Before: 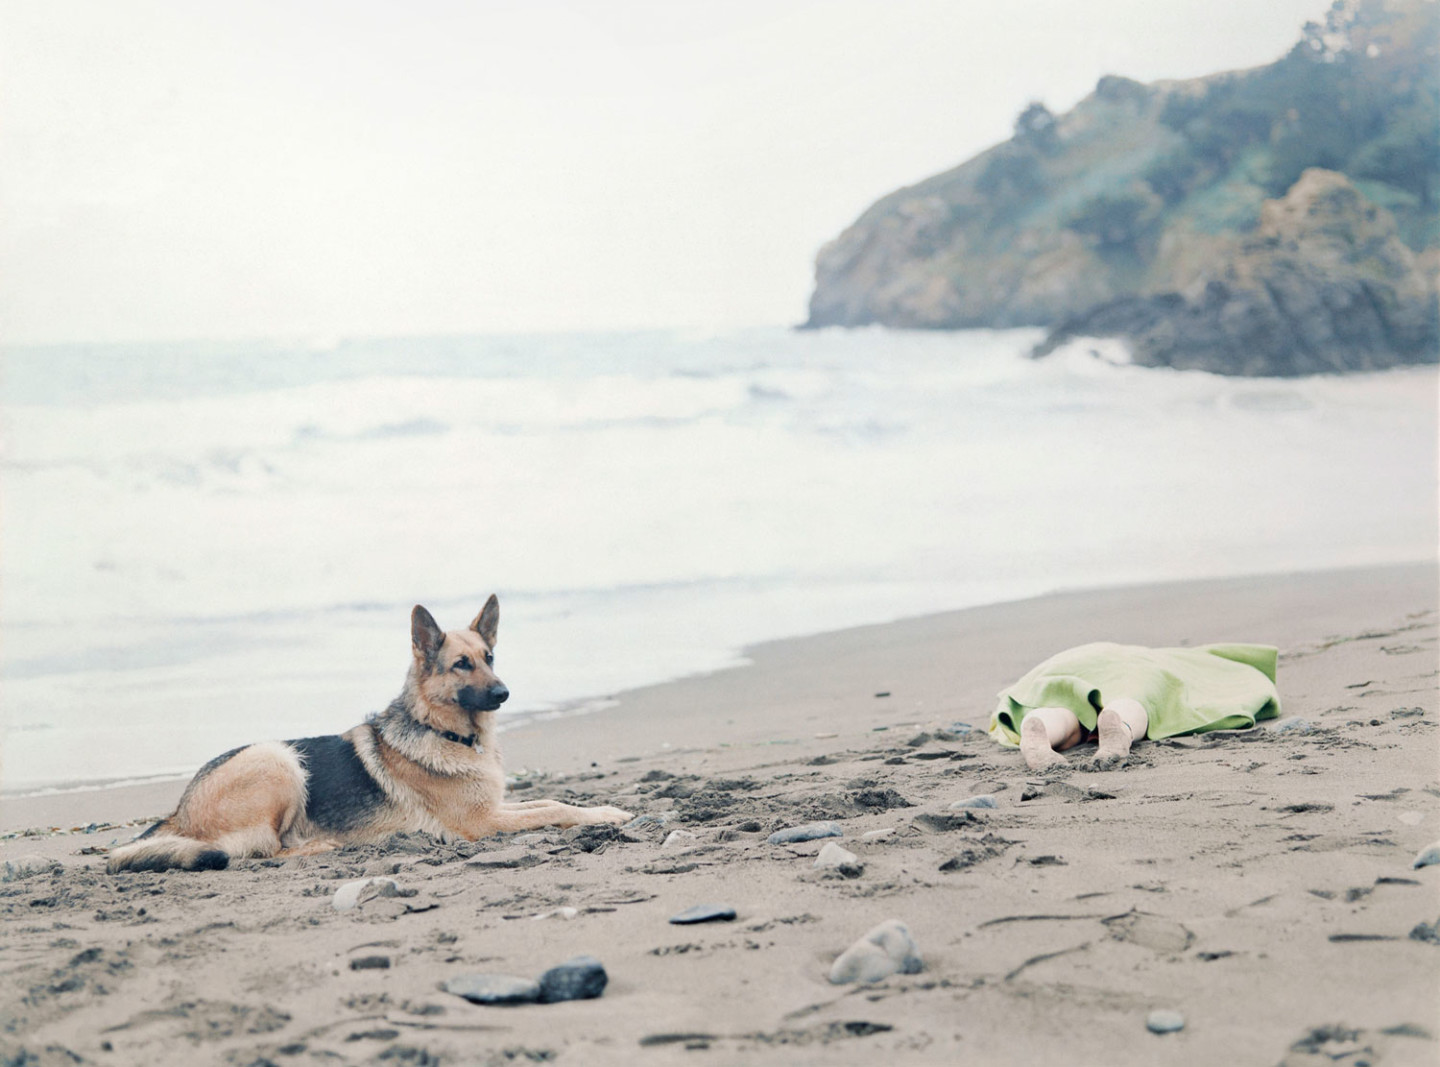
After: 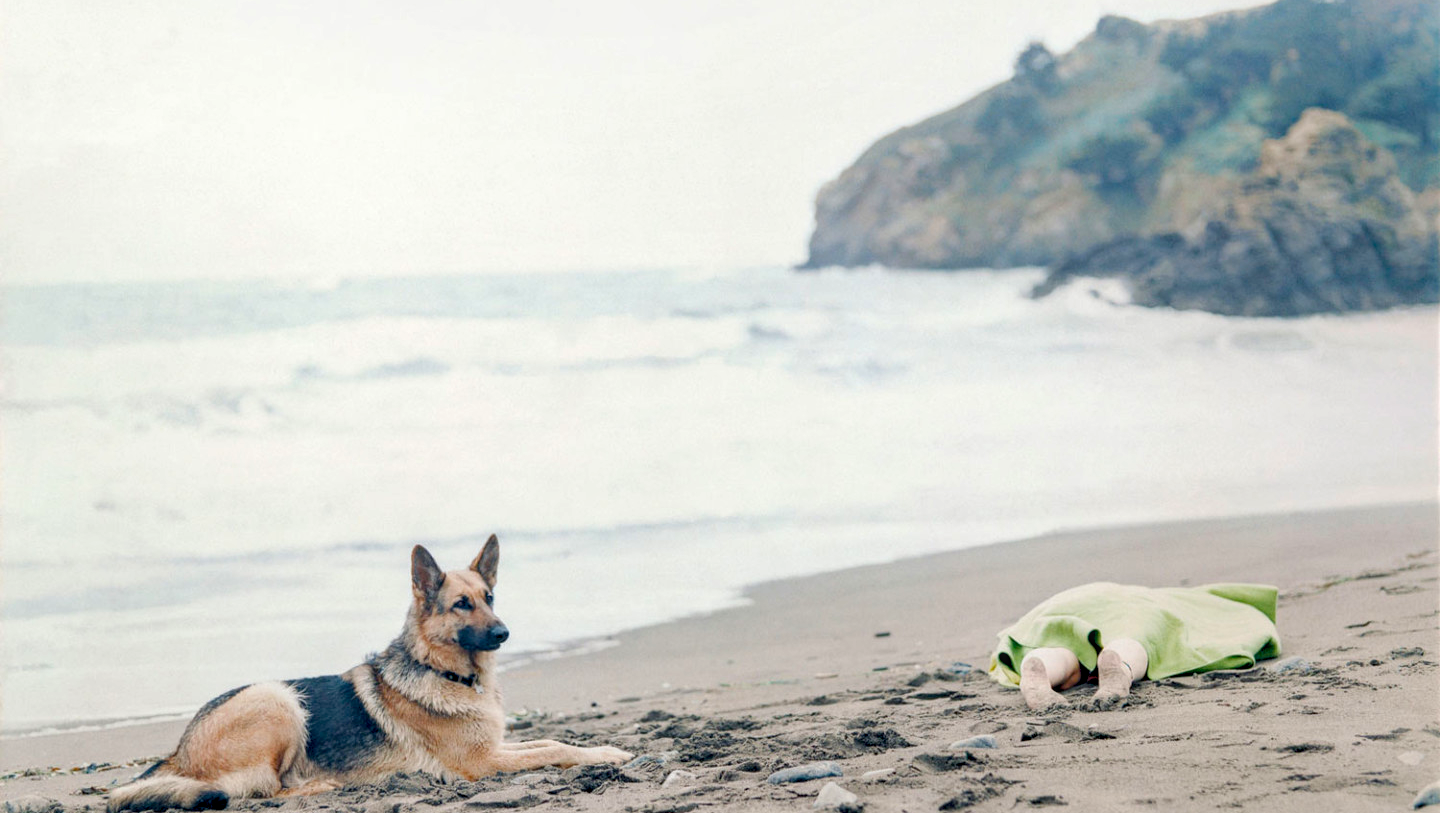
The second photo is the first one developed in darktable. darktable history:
crop: top 5.658%, bottom 18.076%
local contrast: detail 130%
color balance rgb: global offset › luminance -0.873%, perceptual saturation grading › global saturation 20%, perceptual saturation grading › highlights 3.188%, perceptual saturation grading › shadows 49.798%
